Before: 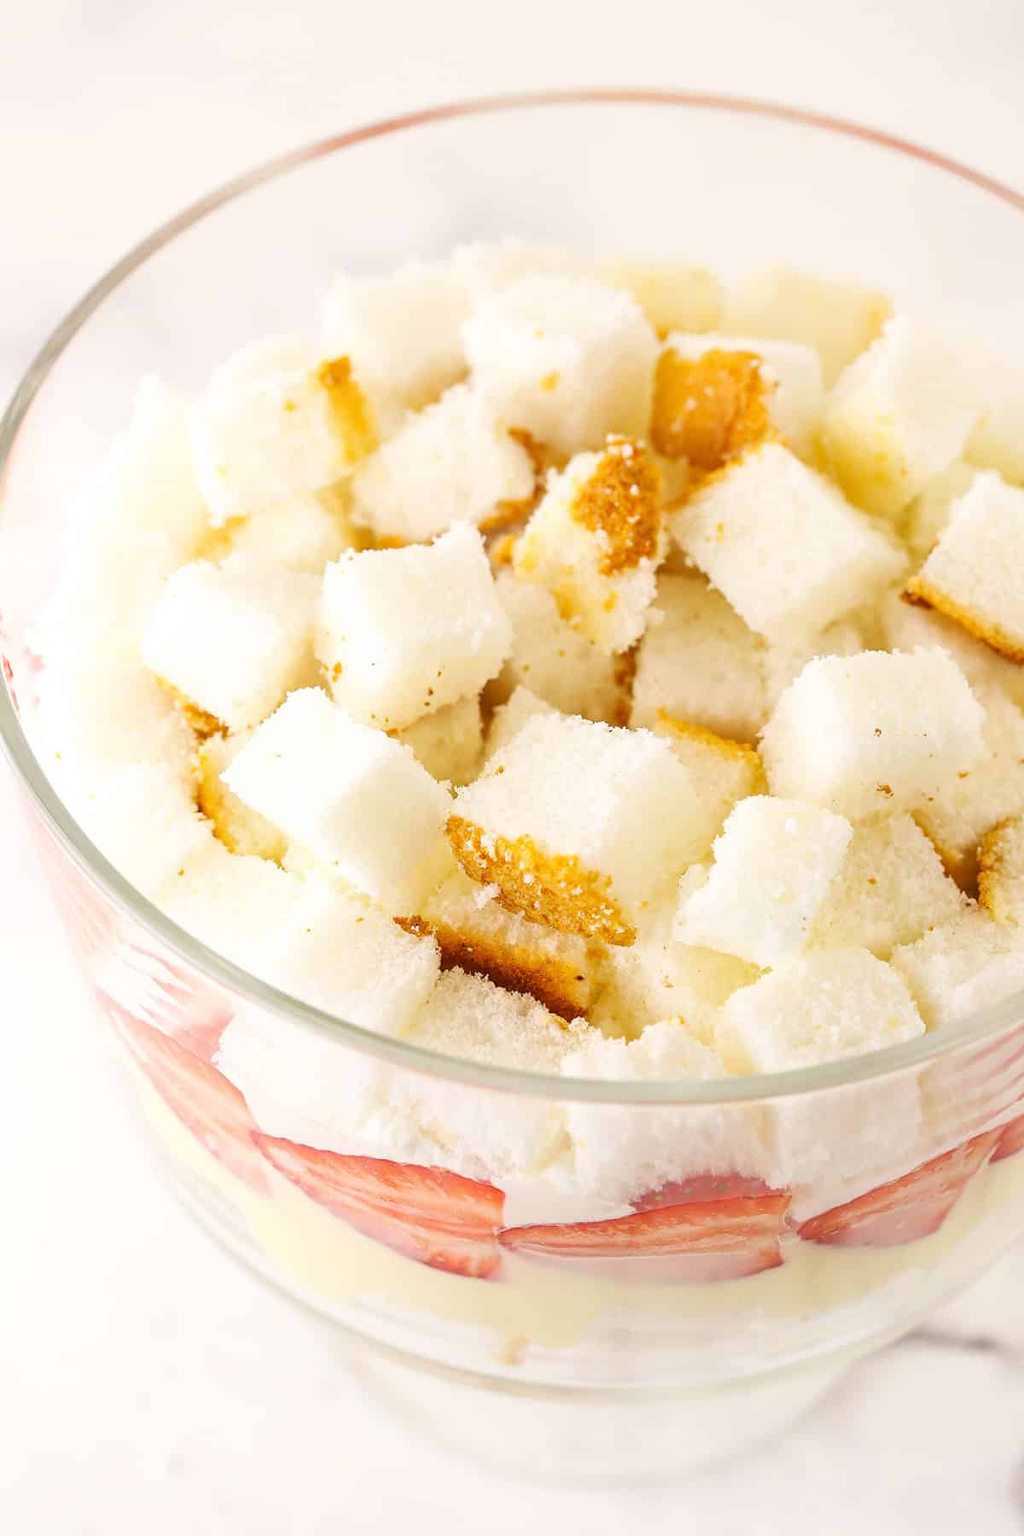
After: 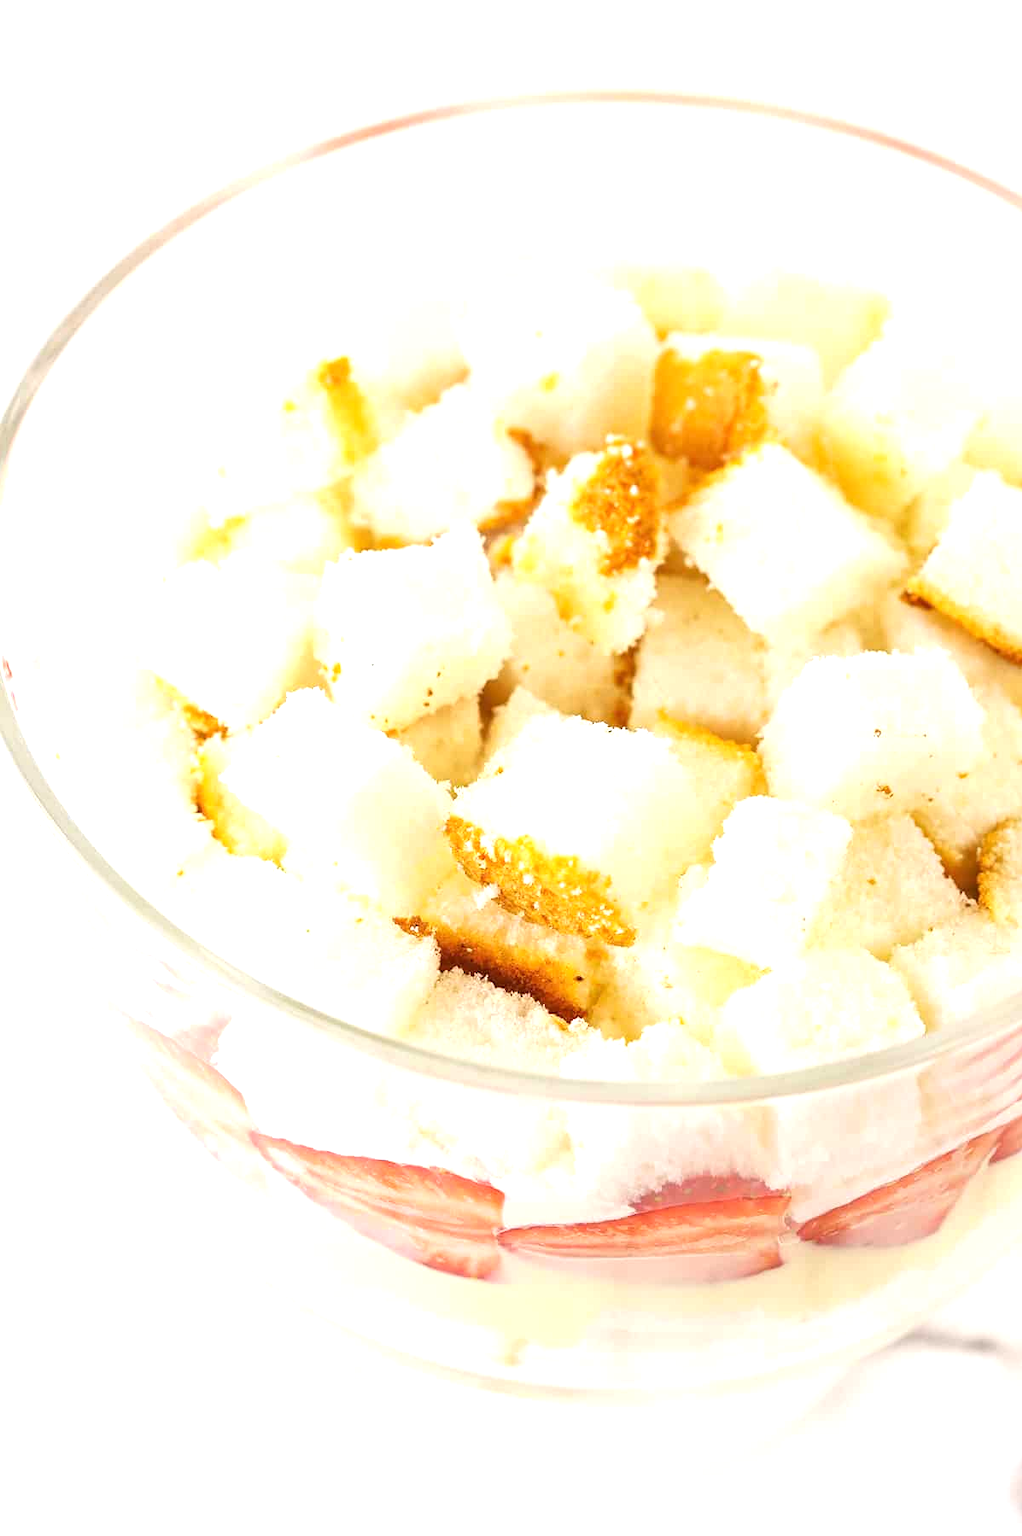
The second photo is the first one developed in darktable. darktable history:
exposure: exposure 0.556 EV, compensate highlight preservation false
crop: left 0.154%
